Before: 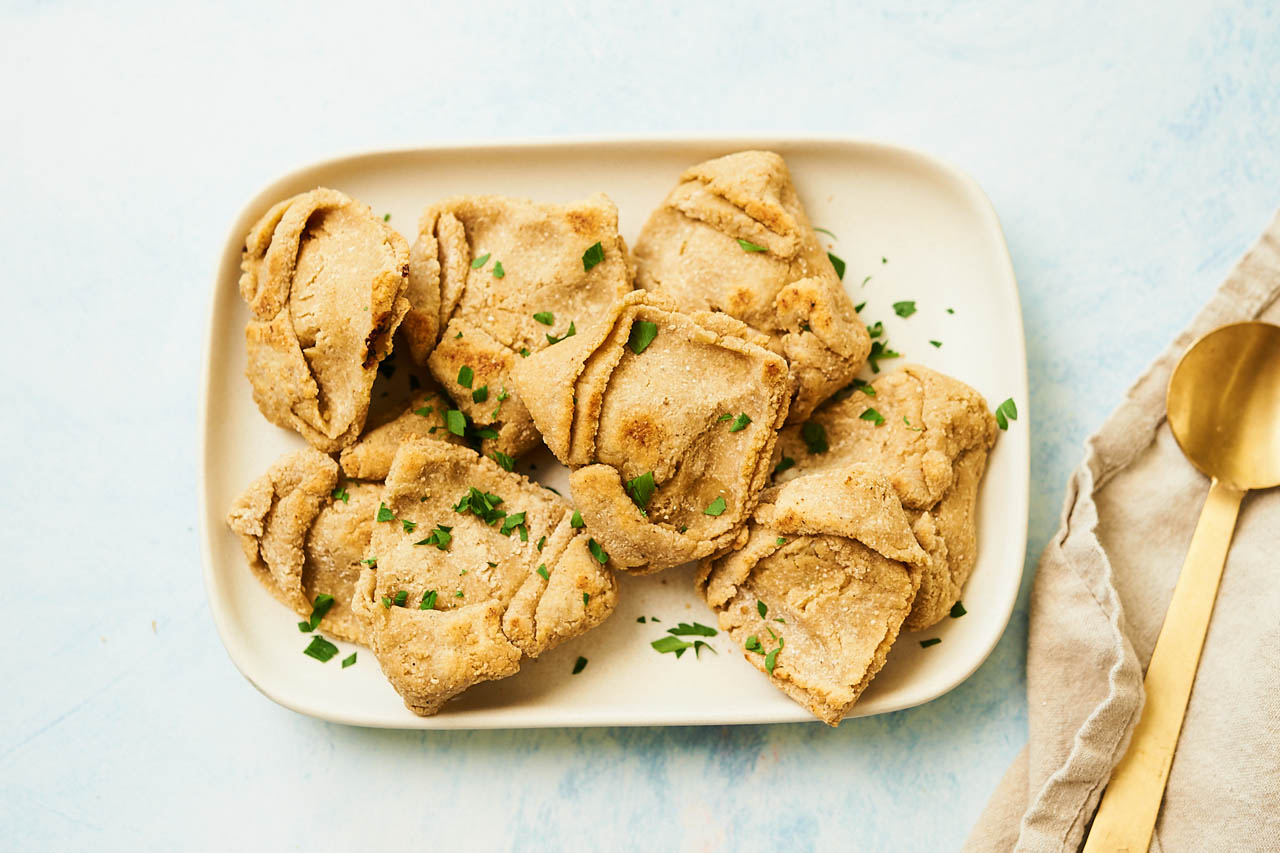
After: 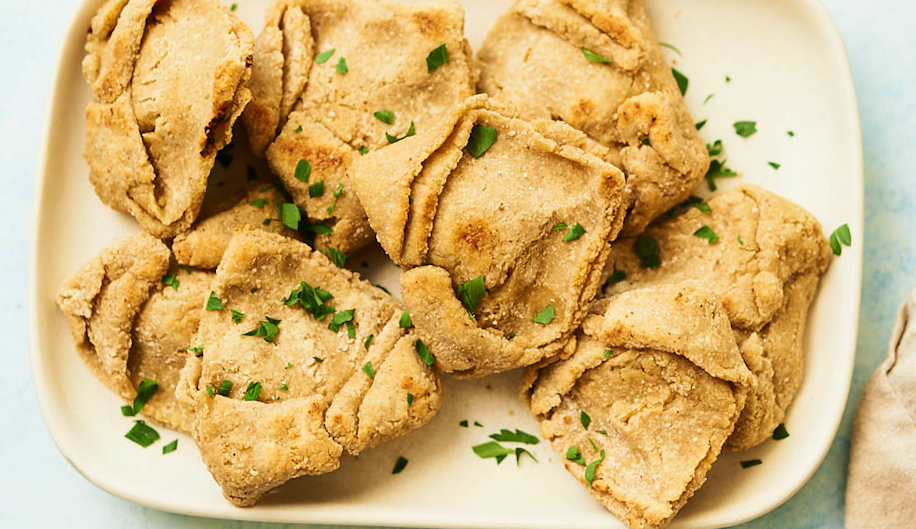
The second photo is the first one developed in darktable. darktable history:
velvia: on, module defaults
crop and rotate: angle -3.37°, left 9.79%, top 20.73%, right 12.42%, bottom 11.82%
